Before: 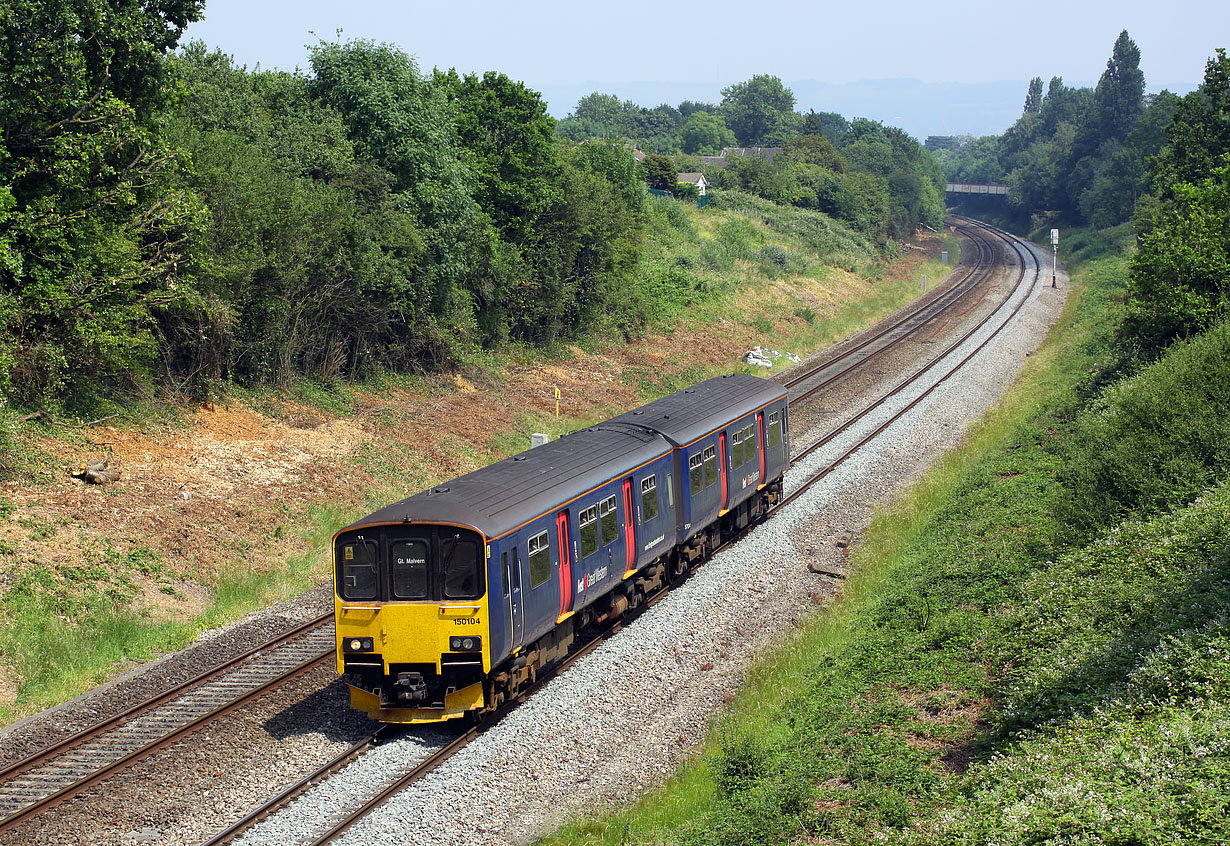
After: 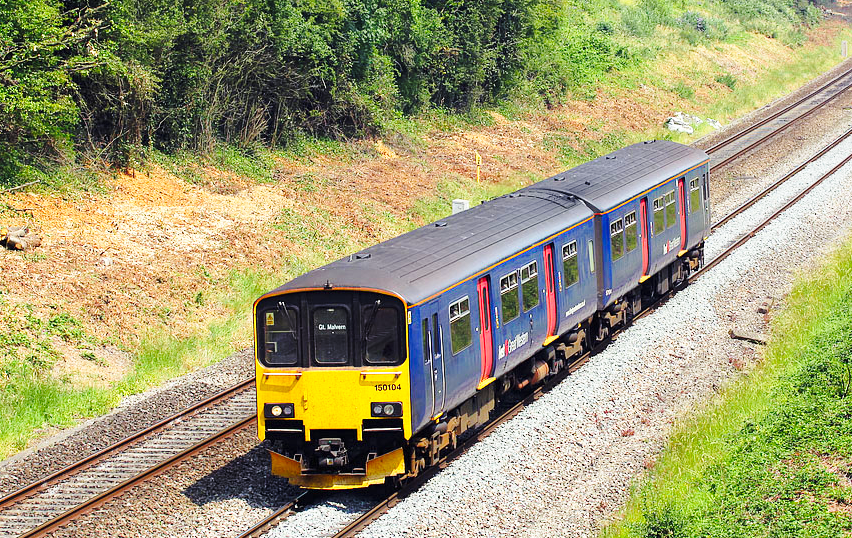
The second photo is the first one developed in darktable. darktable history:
crop: left 6.488%, top 27.668%, right 24.183%, bottom 8.656%
contrast brightness saturation: brightness 0.09, saturation 0.19
base curve: curves: ch0 [(0, 0) (0.028, 0.03) (0.121, 0.232) (0.46, 0.748) (0.859, 0.968) (1, 1)], preserve colors none
